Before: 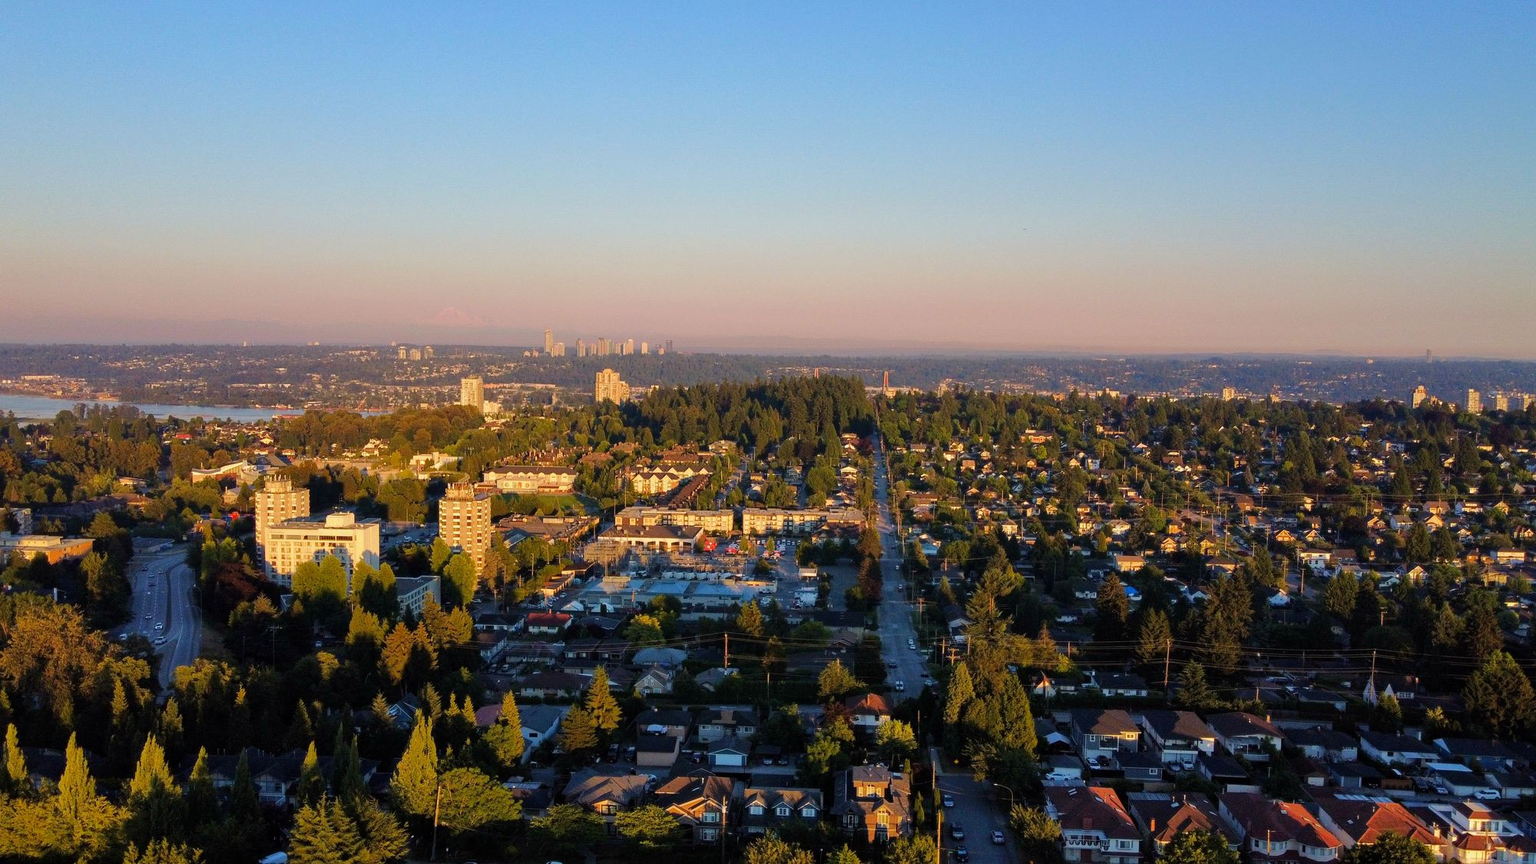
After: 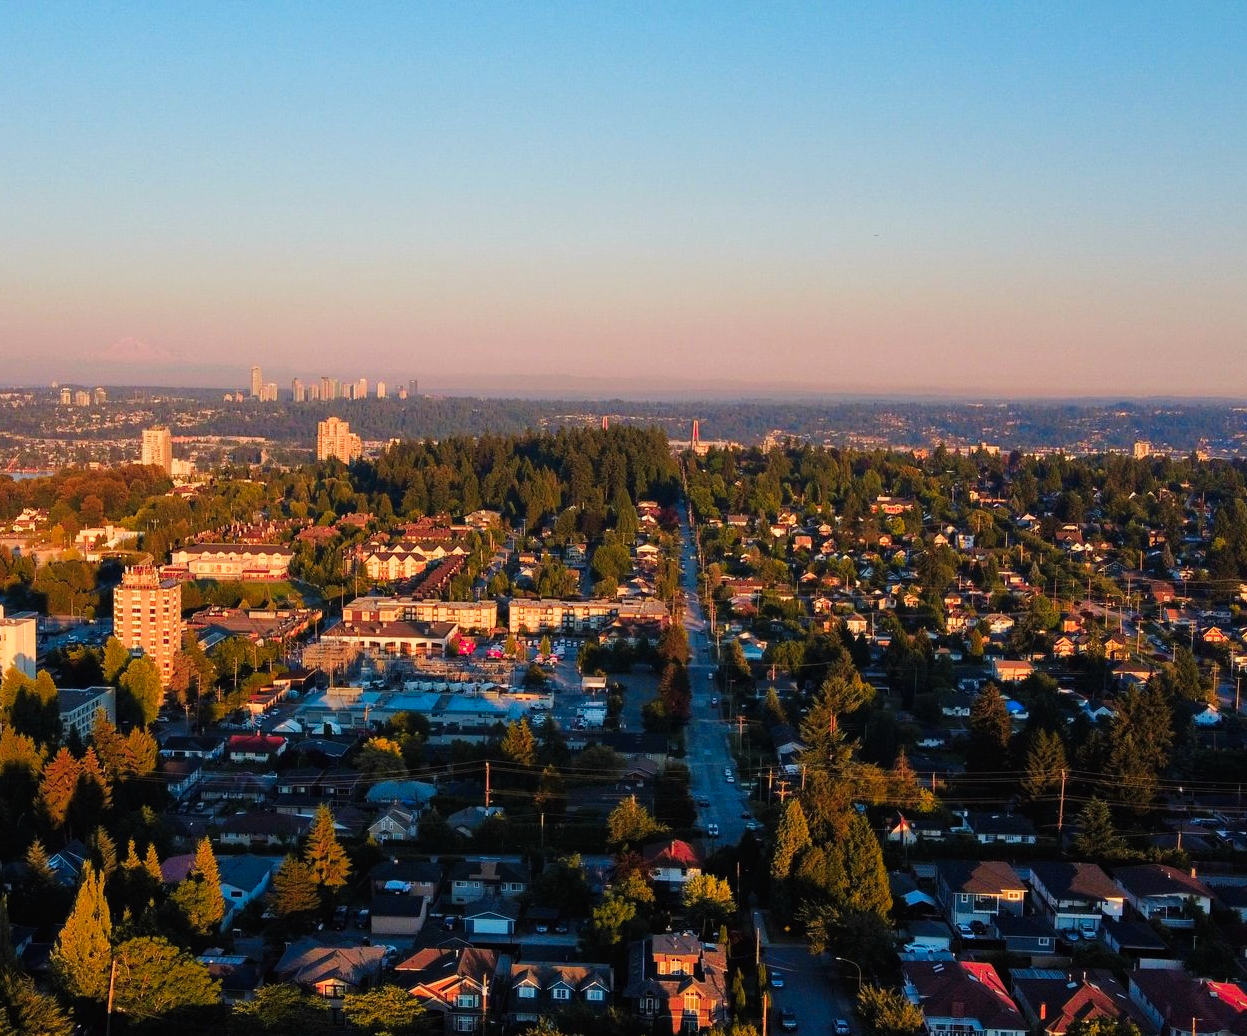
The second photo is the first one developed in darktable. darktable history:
color zones: curves: ch1 [(0.29, 0.492) (0.373, 0.185) (0.509, 0.481)]; ch2 [(0.25, 0.462) (0.749, 0.457)], mix 40.67%
crop and rotate: left 22.918%, top 5.629%, right 14.711%, bottom 2.247%
exposure: compensate exposure bias true, compensate highlight preservation false
tone curve: curves: ch0 [(0, 0) (0.003, 0.013) (0.011, 0.016) (0.025, 0.023) (0.044, 0.036) (0.069, 0.051) (0.1, 0.076) (0.136, 0.107) (0.177, 0.145) (0.224, 0.186) (0.277, 0.246) (0.335, 0.311) (0.399, 0.378) (0.468, 0.462) (0.543, 0.548) (0.623, 0.636) (0.709, 0.728) (0.801, 0.816) (0.898, 0.9) (1, 1)], preserve colors none
